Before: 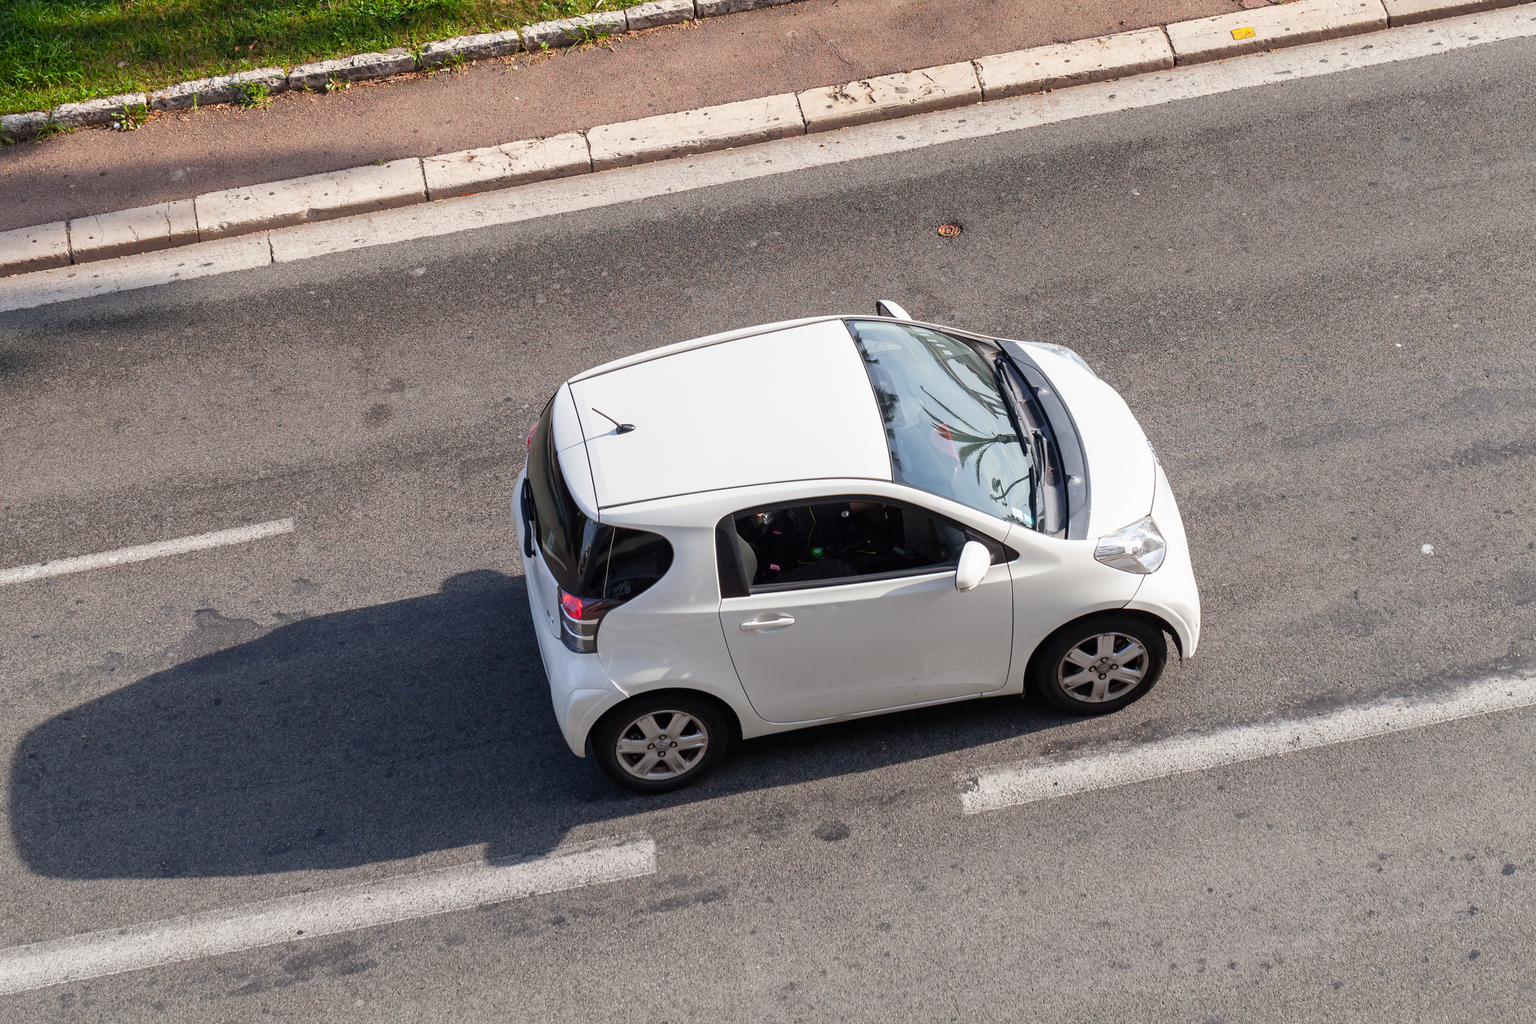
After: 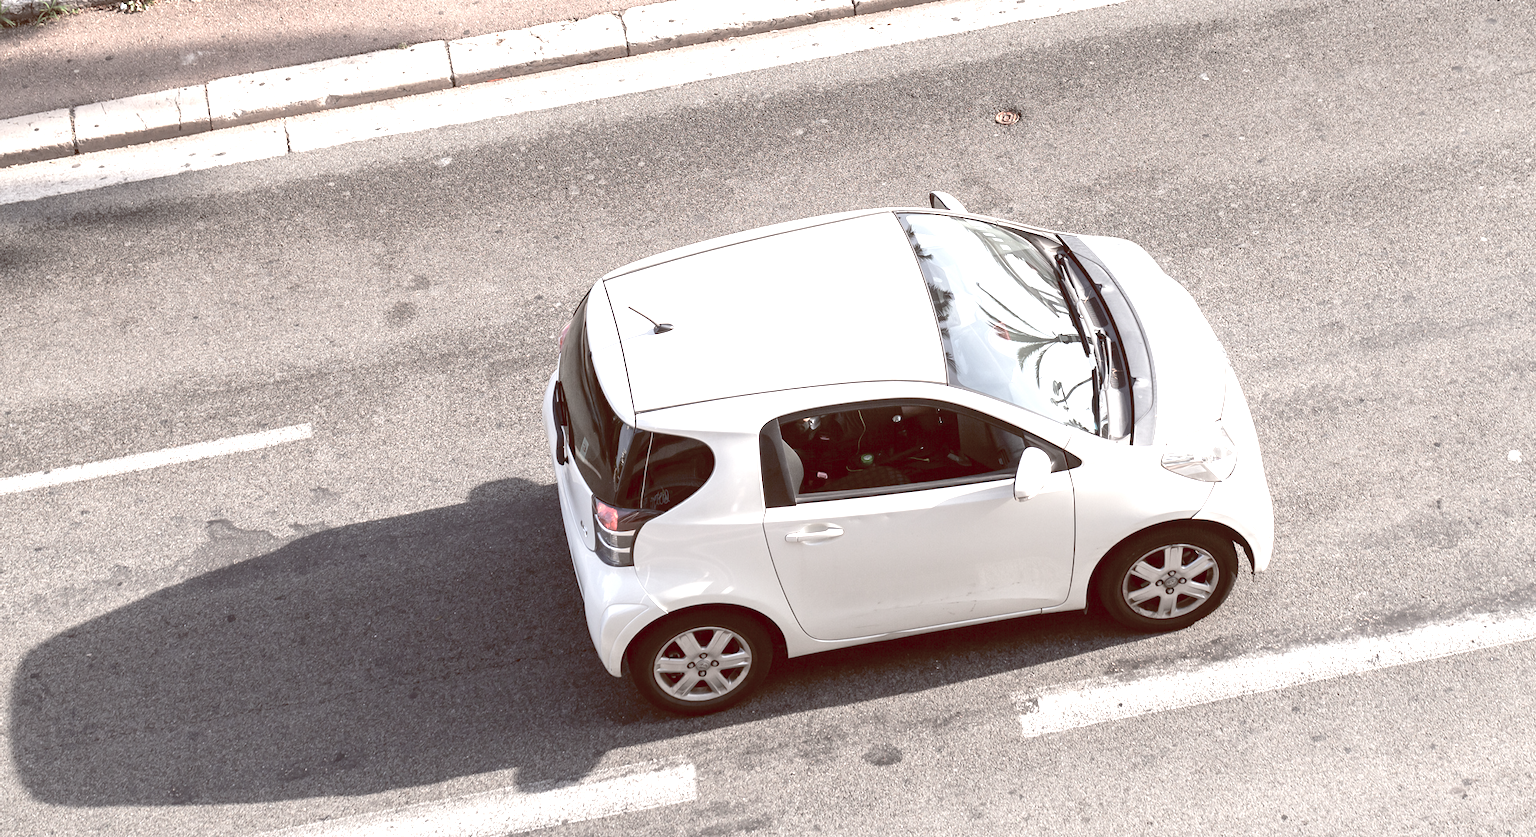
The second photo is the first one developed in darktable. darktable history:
exposure: black level correction 0, exposure 1.45 EV, compensate exposure bias true, compensate highlight preservation false
crop and rotate: angle 0.03°, top 11.643%, right 5.651%, bottom 11.189%
tone equalizer: on, module defaults
color balance rgb: shadows lift › luminance 1%, shadows lift › chroma 0.2%, shadows lift › hue 20°, power › luminance 1%, power › chroma 0.4%, power › hue 34°, highlights gain › luminance 0.8%, highlights gain › chroma 0.4%, highlights gain › hue 44°, global offset › chroma 0.4%, global offset › hue 34°, white fulcrum 0.08 EV, linear chroma grading › shadows -7%, linear chroma grading › highlights -7%, linear chroma grading › global chroma -10%, linear chroma grading › mid-tones -8%, perceptual saturation grading › global saturation -28%, perceptual saturation grading › highlights -20%, perceptual saturation grading › mid-tones -24%, perceptual saturation grading › shadows -24%, perceptual brilliance grading › global brilliance -1%, perceptual brilliance grading › highlights -1%, perceptual brilliance grading › mid-tones -1%, perceptual brilliance grading › shadows -1%, global vibrance -17%, contrast -6%
